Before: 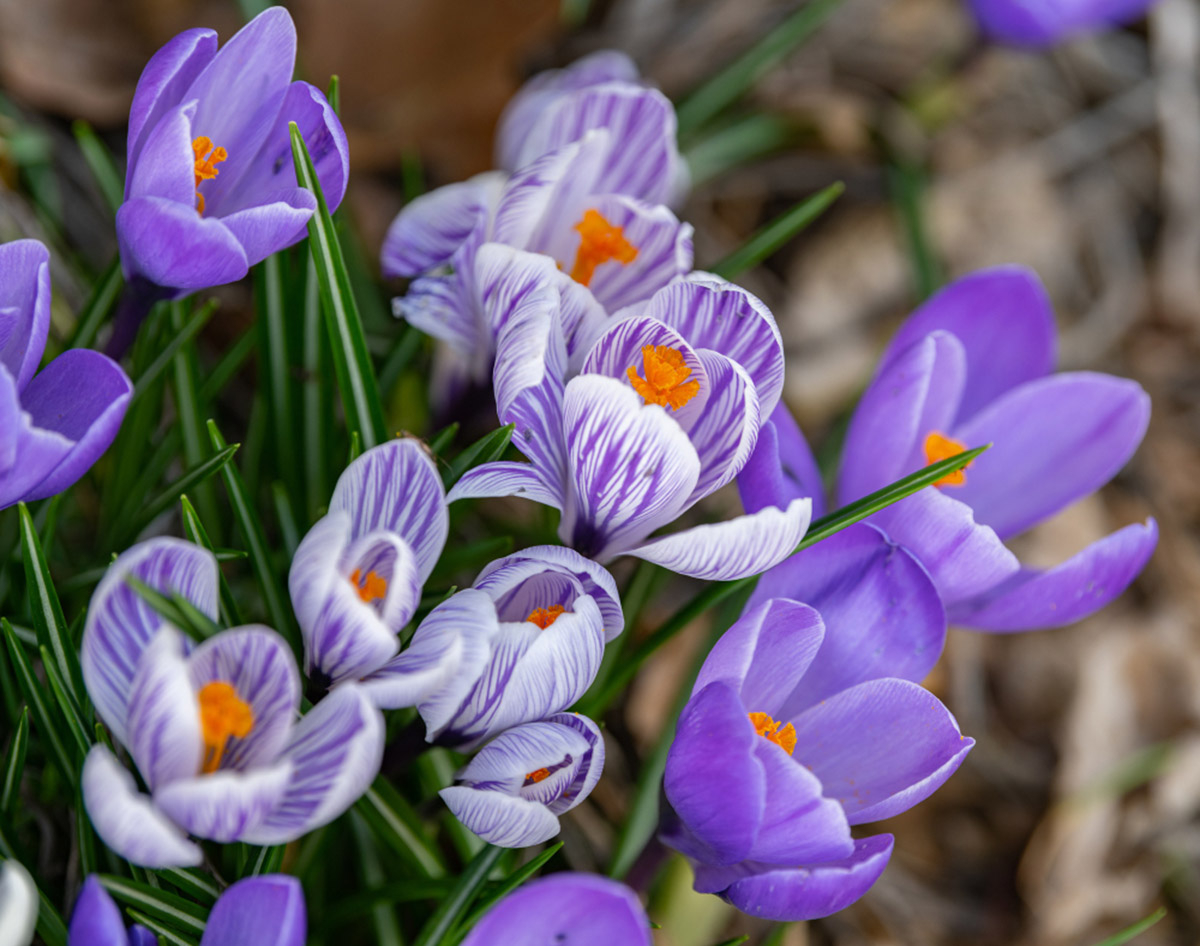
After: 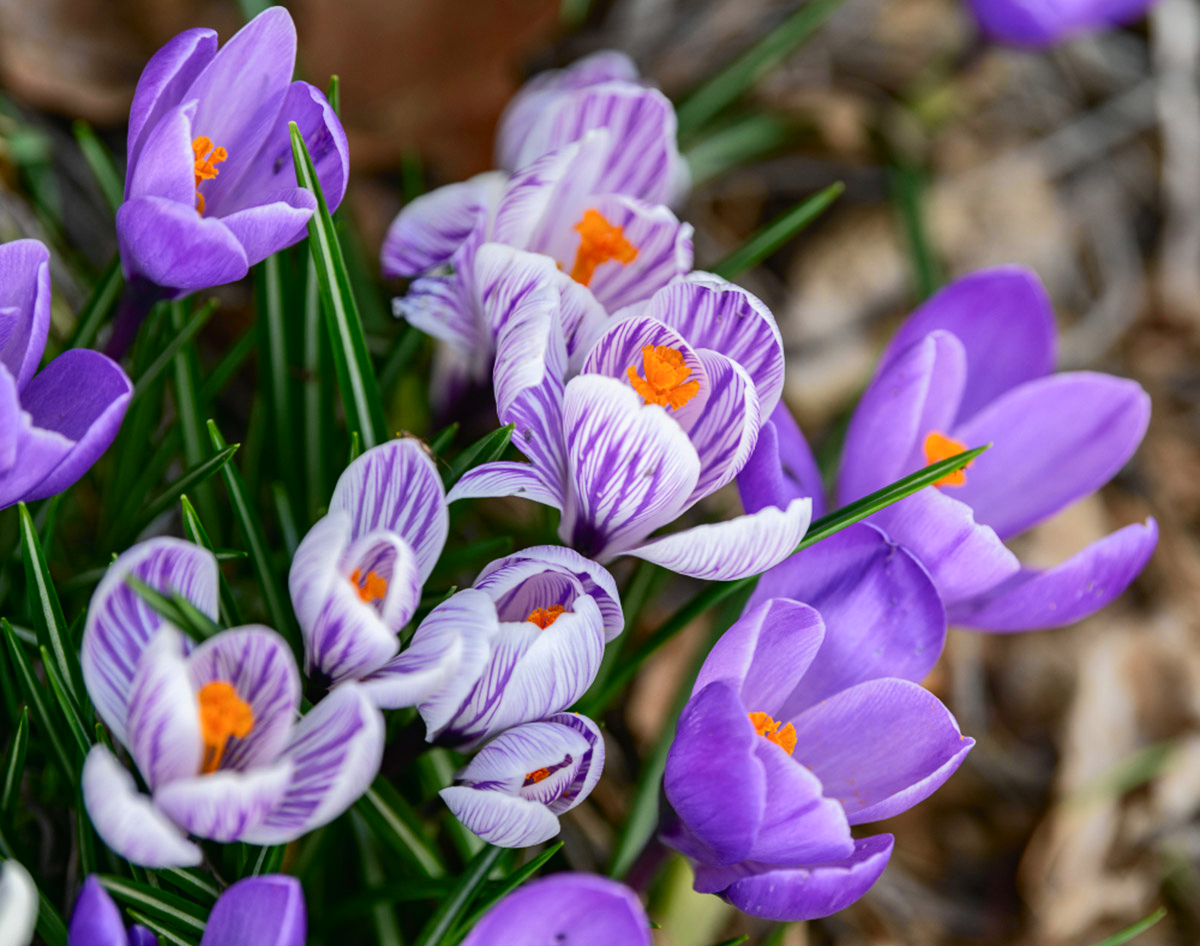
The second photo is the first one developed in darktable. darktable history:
tone curve: curves: ch0 [(0, 0.01) (0.037, 0.032) (0.131, 0.108) (0.275, 0.256) (0.483, 0.512) (0.61, 0.665) (0.696, 0.742) (0.792, 0.819) (0.911, 0.925) (0.997, 0.995)]; ch1 [(0, 0) (0.308, 0.29) (0.425, 0.411) (0.492, 0.488) (0.505, 0.503) (0.527, 0.531) (0.568, 0.594) (0.683, 0.702) (0.746, 0.77) (1, 1)]; ch2 [(0, 0) (0.246, 0.233) (0.36, 0.352) (0.415, 0.415) (0.485, 0.487) (0.502, 0.504) (0.525, 0.523) (0.539, 0.553) (0.587, 0.594) (0.636, 0.652) (0.711, 0.729) (0.845, 0.855) (0.998, 0.977)], color space Lab, independent channels, preserve colors none
